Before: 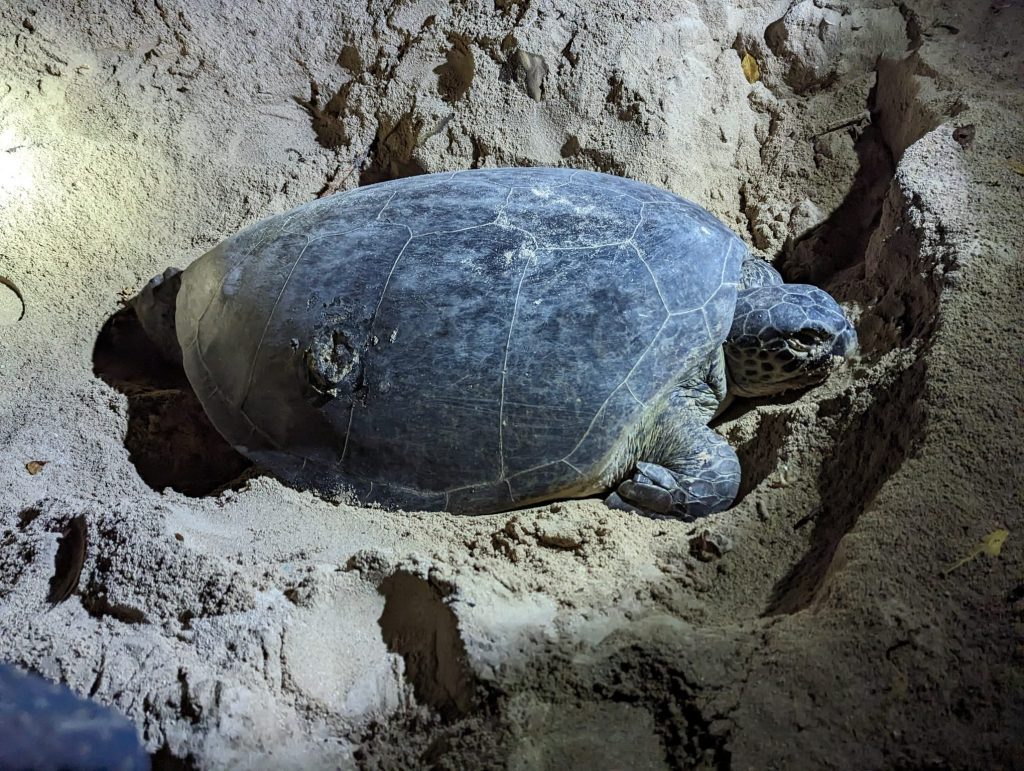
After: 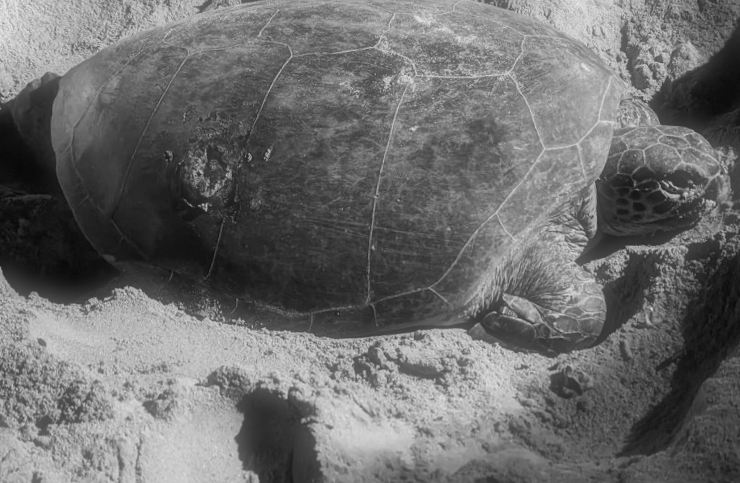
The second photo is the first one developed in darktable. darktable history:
soften: size 60.24%, saturation 65.46%, brightness 0.506 EV, mix 25.7%
crop and rotate: angle -3.37°, left 9.79%, top 20.73%, right 12.42%, bottom 11.82%
white balance: red 0.984, blue 1.059
monochrome: a -6.99, b 35.61, size 1.4
